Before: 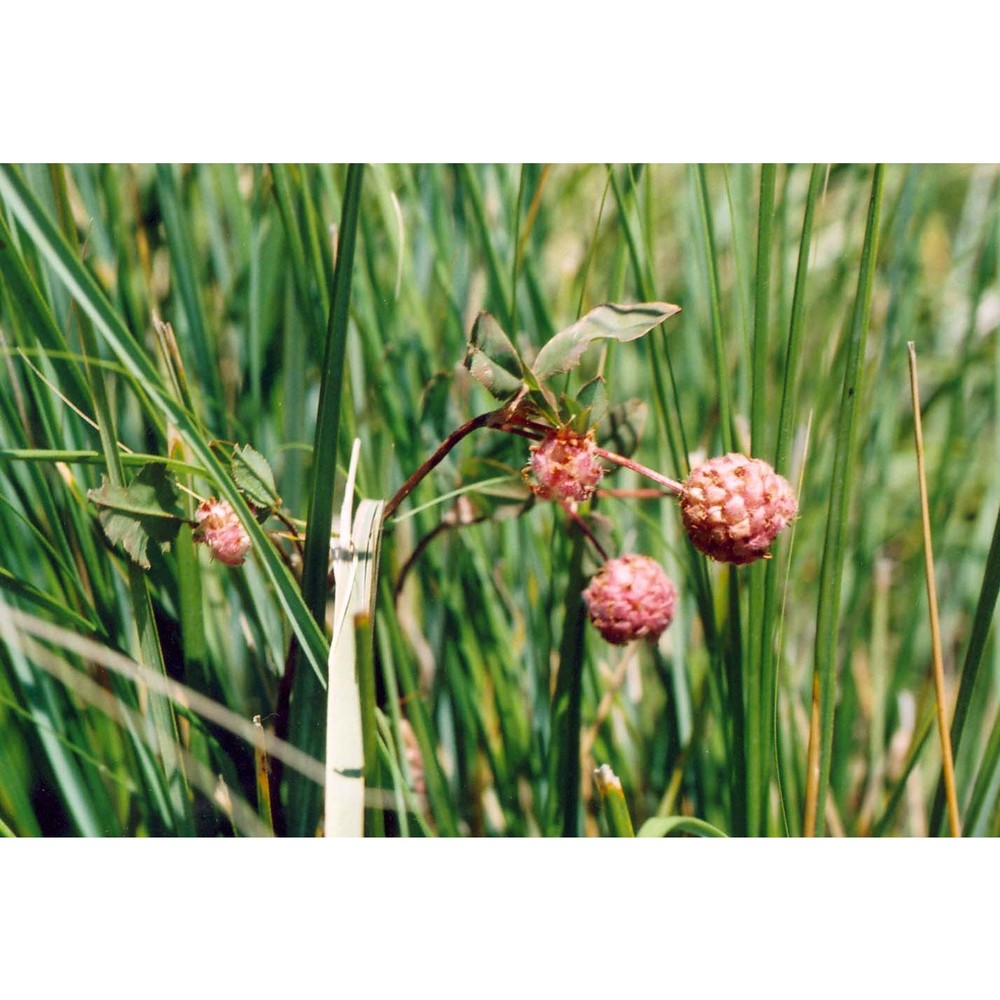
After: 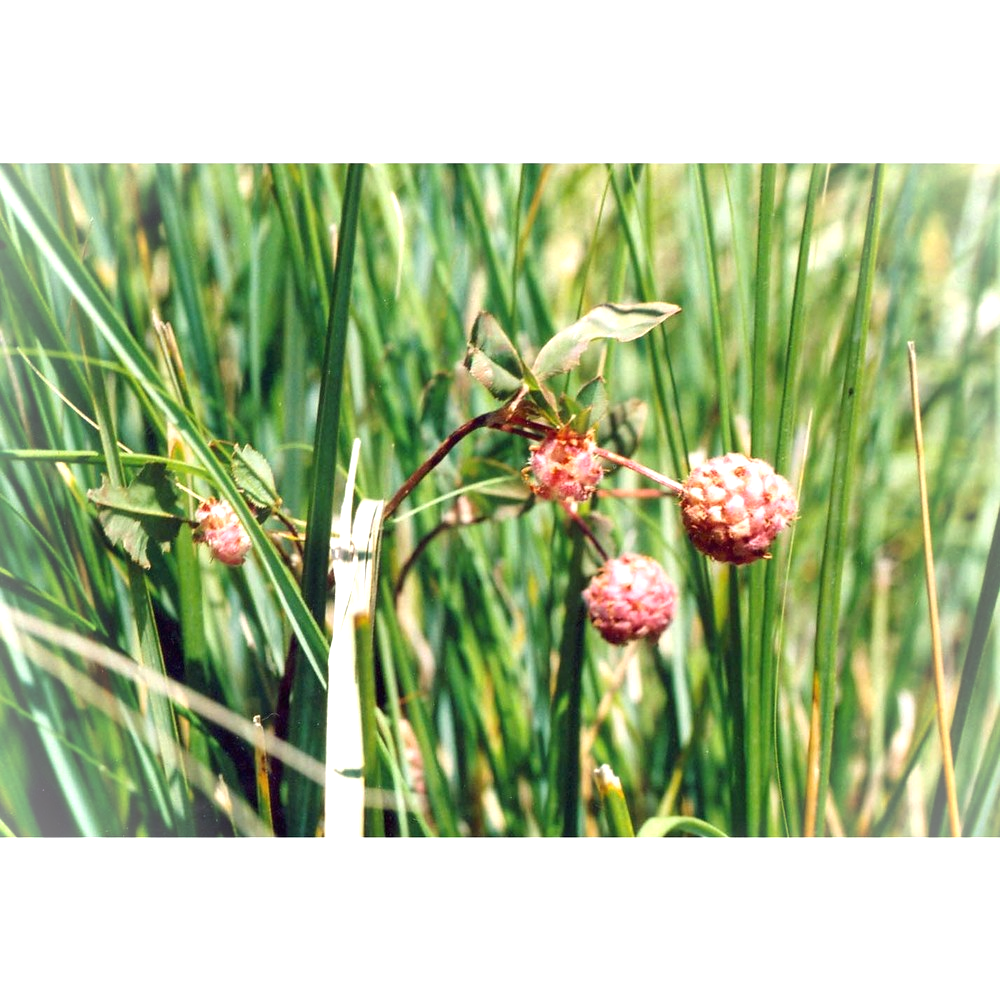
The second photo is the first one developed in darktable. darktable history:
exposure: black level correction 0, exposure 0.694 EV, compensate highlight preservation false
vignetting: brightness 0.286, saturation -0.001, automatic ratio true
